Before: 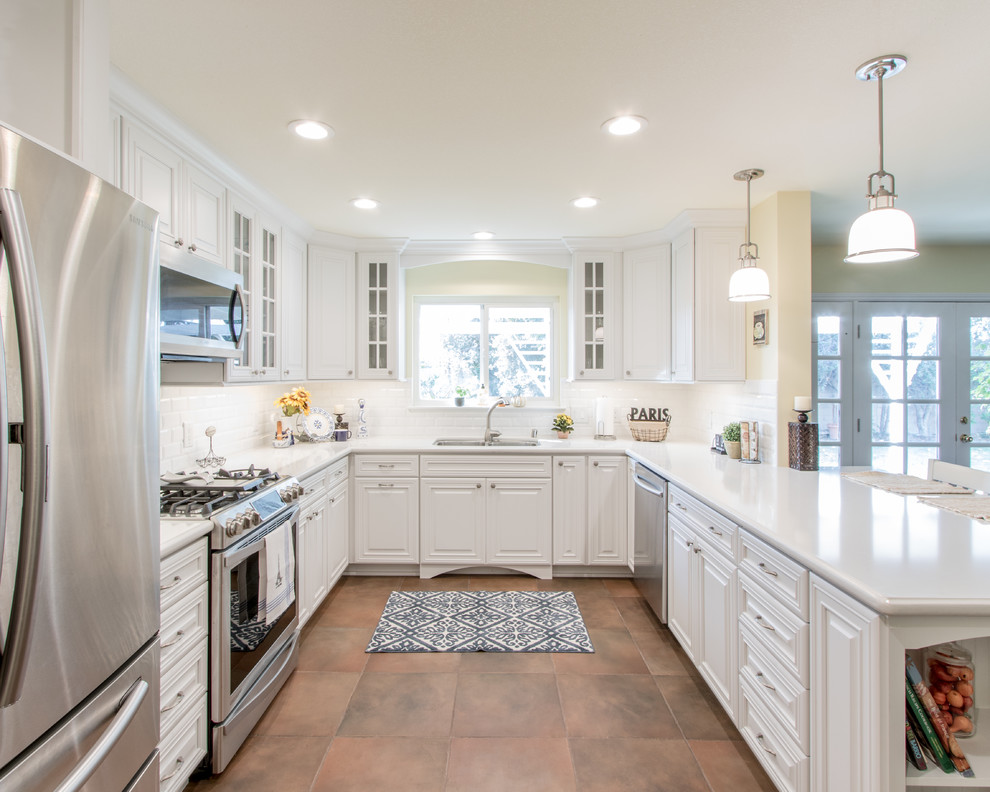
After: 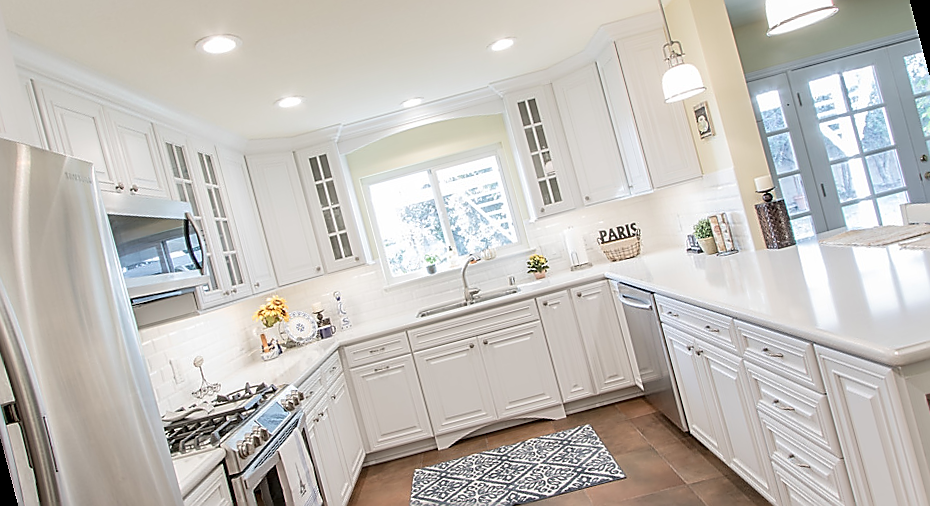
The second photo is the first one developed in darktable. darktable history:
sharpen: radius 1.4, amount 1.25, threshold 0.7
rotate and perspective: rotation -14.8°, crop left 0.1, crop right 0.903, crop top 0.25, crop bottom 0.748
